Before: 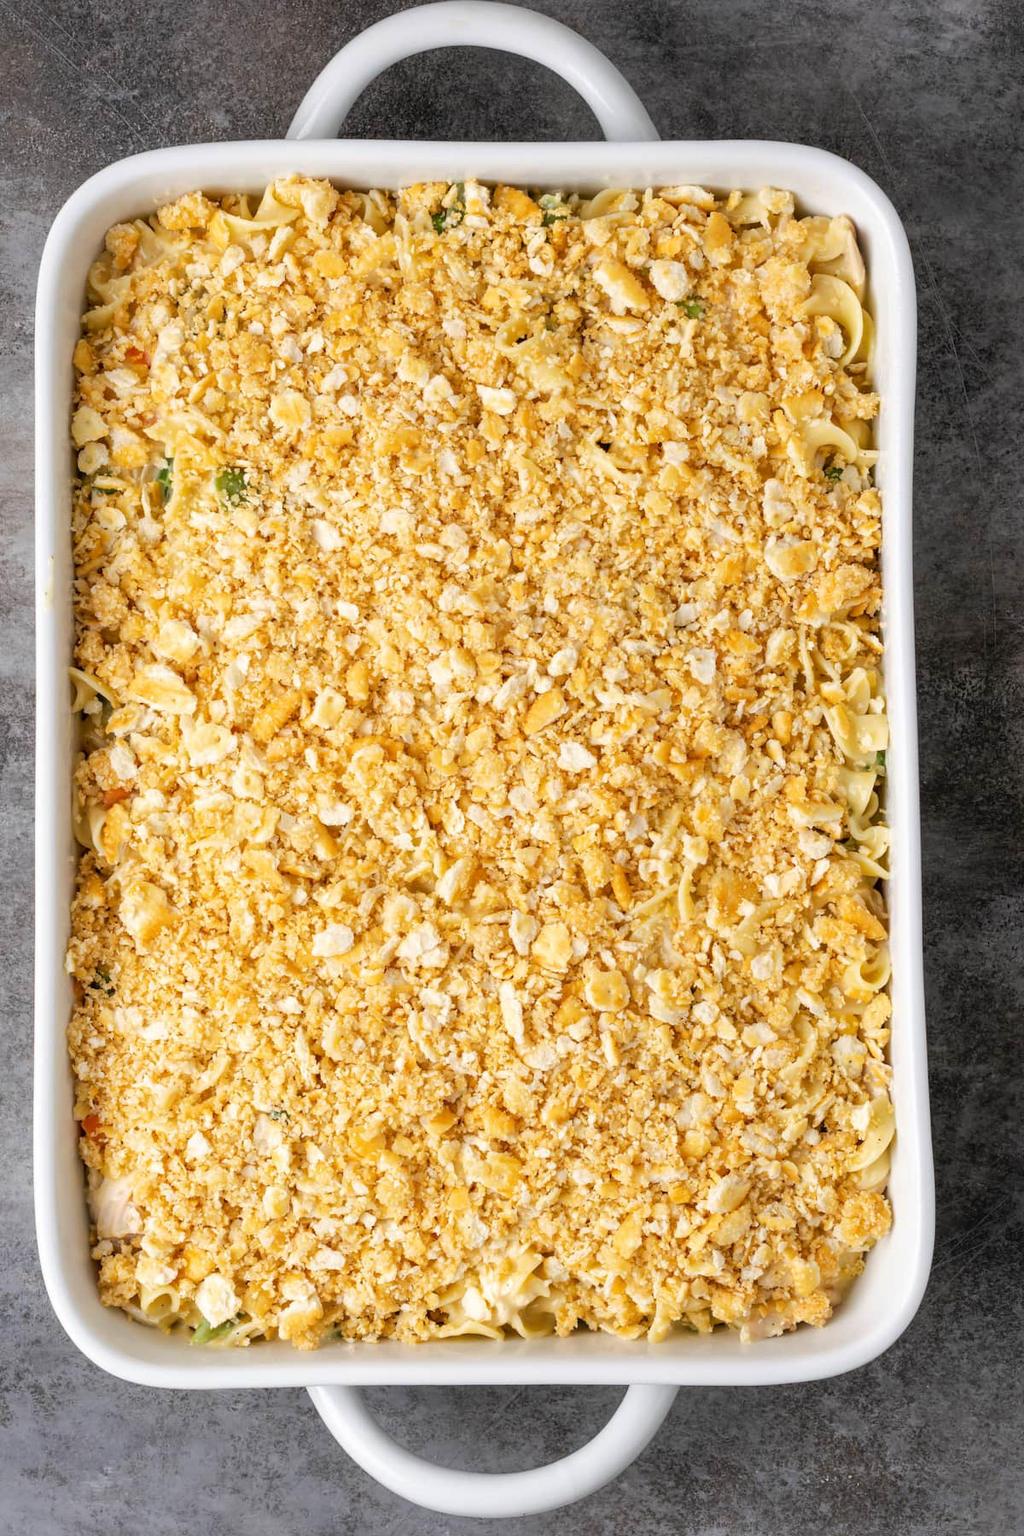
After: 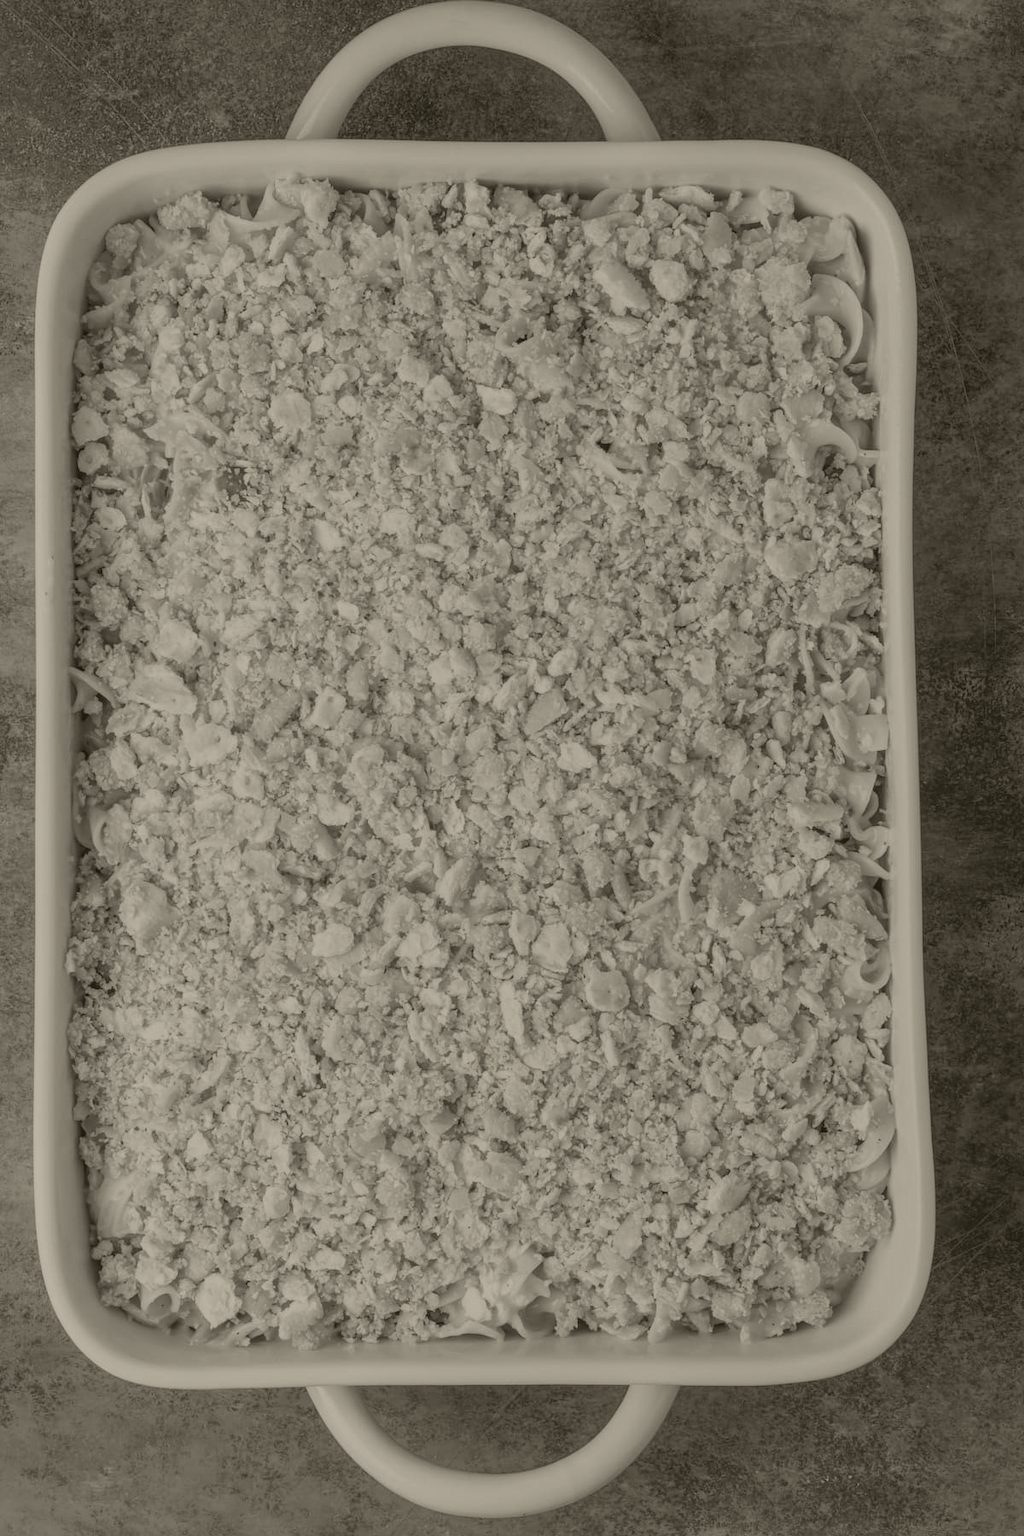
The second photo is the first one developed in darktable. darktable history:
local contrast: on, module defaults
colorize: hue 41.44°, saturation 22%, source mix 60%, lightness 10.61%
